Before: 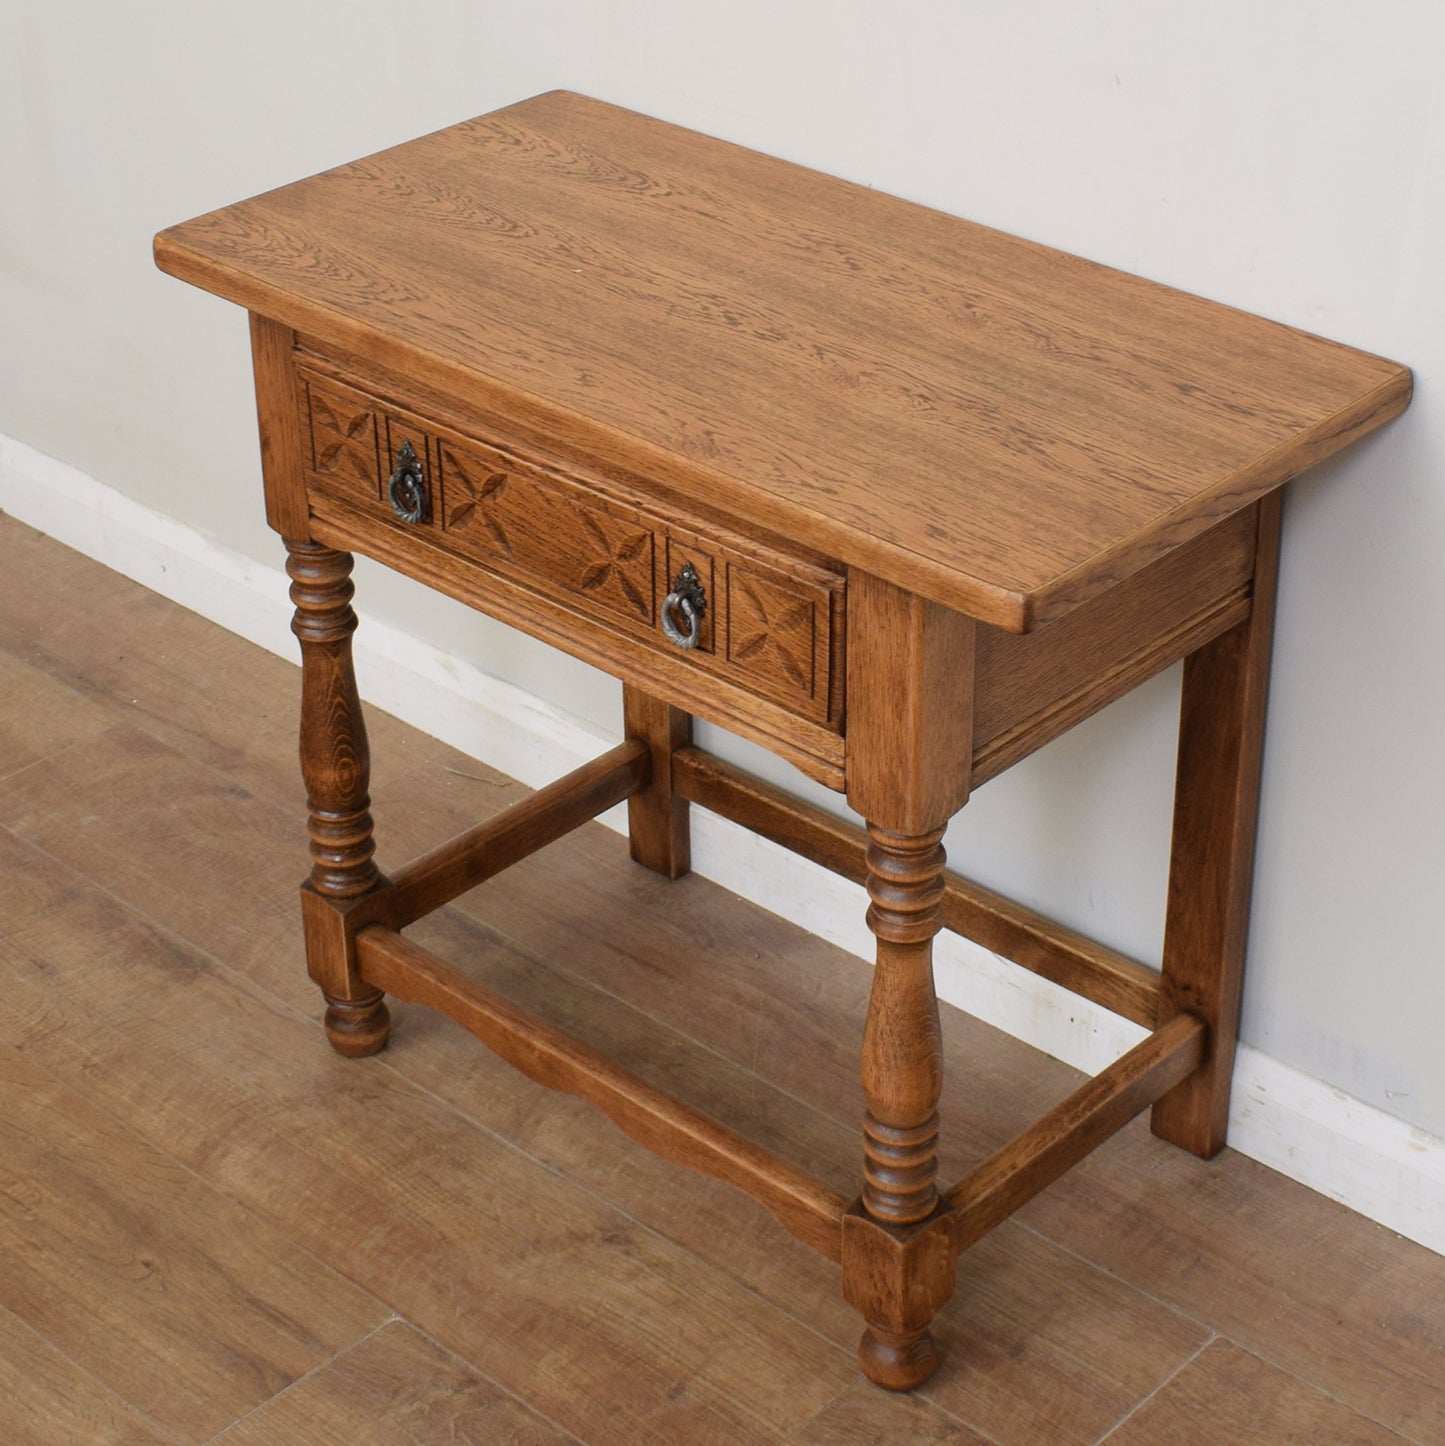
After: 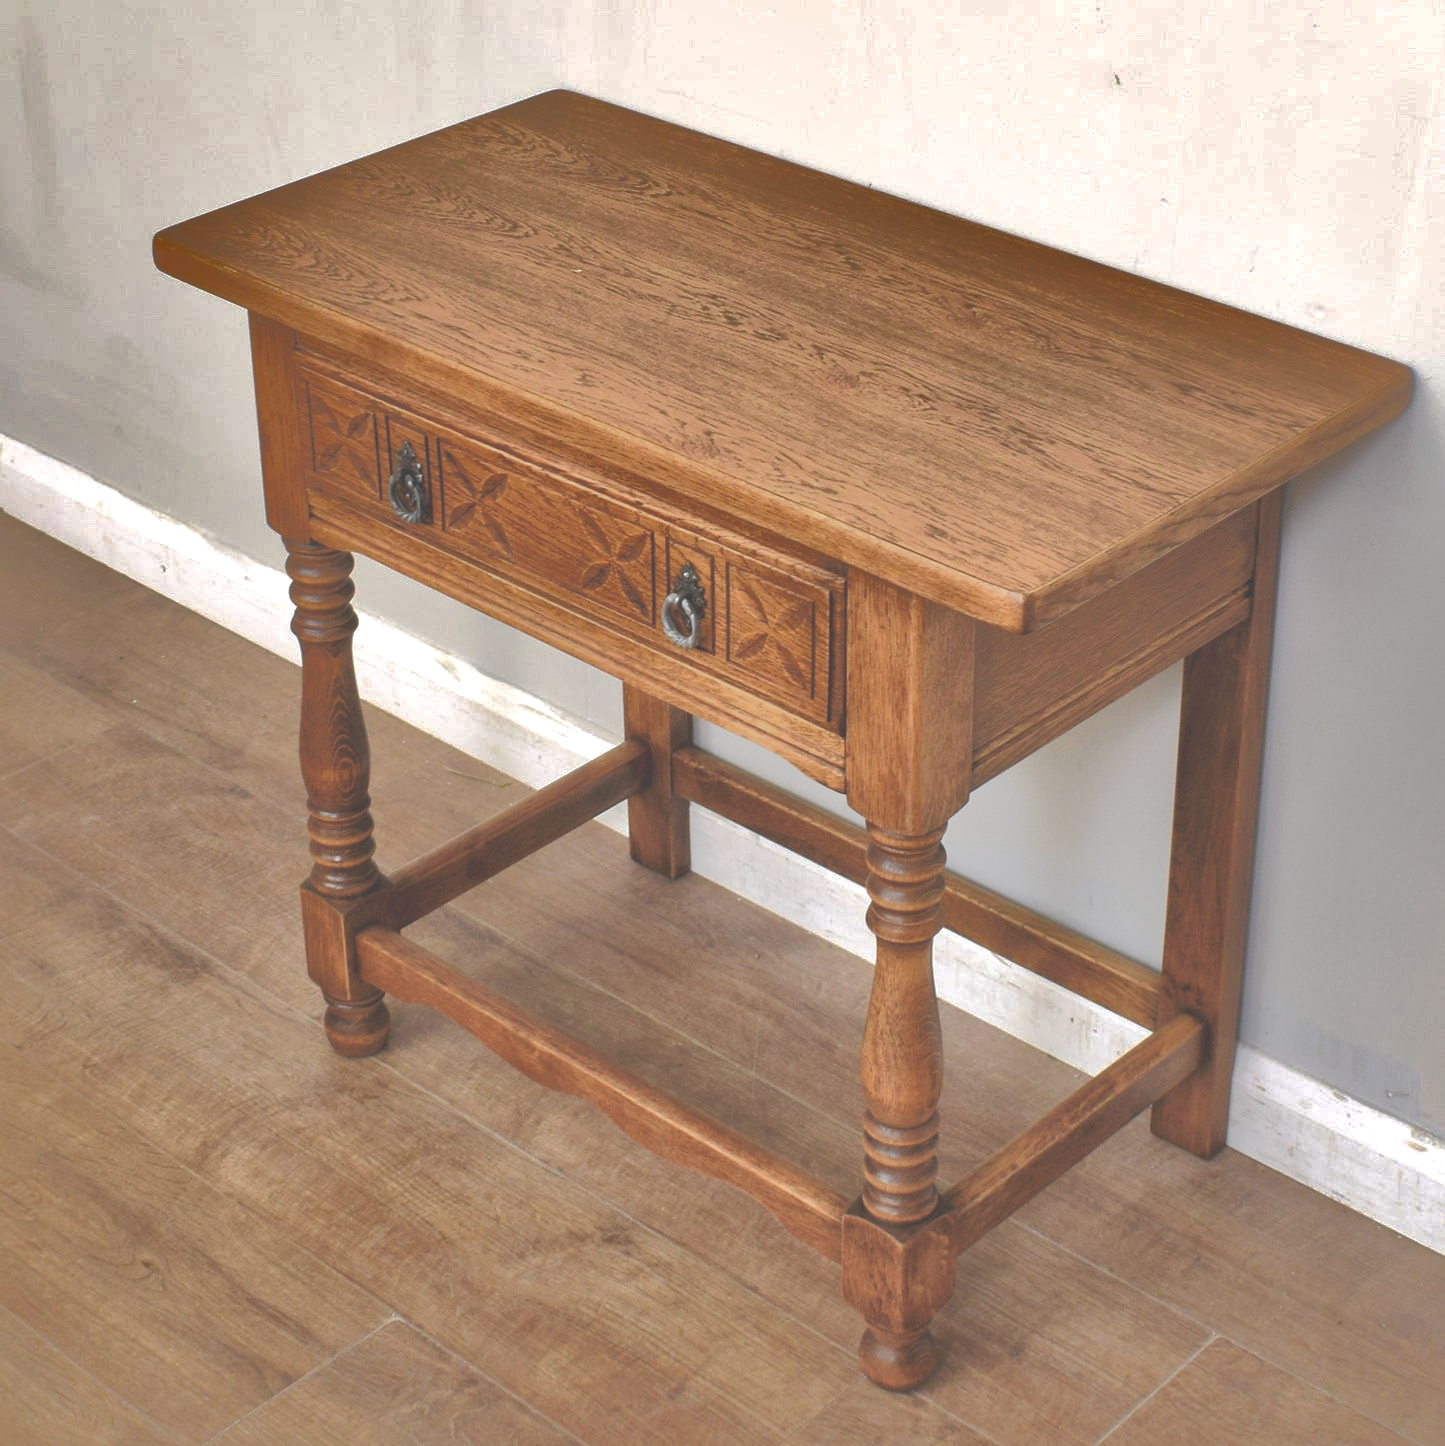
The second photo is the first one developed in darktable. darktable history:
local contrast: mode bilateral grid, contrast 24, coarseness 51, detail 122%, midtone range 0.2
exposure: exposure 0.497 EV, compensate highlight preservation false
tone curve: curves: ch0 [(0, 0) (0.003, 0.298) (0.011, 0.298) (0.025, 0.298) (0.044, 0.3) (0.069, 0.302) (0.1, 0.312) (0.136, 0.329) (0.177, 0.354) (0.224, 0.376) (0.277, 0.408) (0.335, 0.453) (0.399, 0.503) (0.468, 0.562) (0.543, 0.623) (0.623, 0.686) (0.709, 0.754) (0.801, 0.825) (0.898, 0.873) (1, 1)], preserve colors none
shadows and highlights: shadows 38.25, highlights -76.31
